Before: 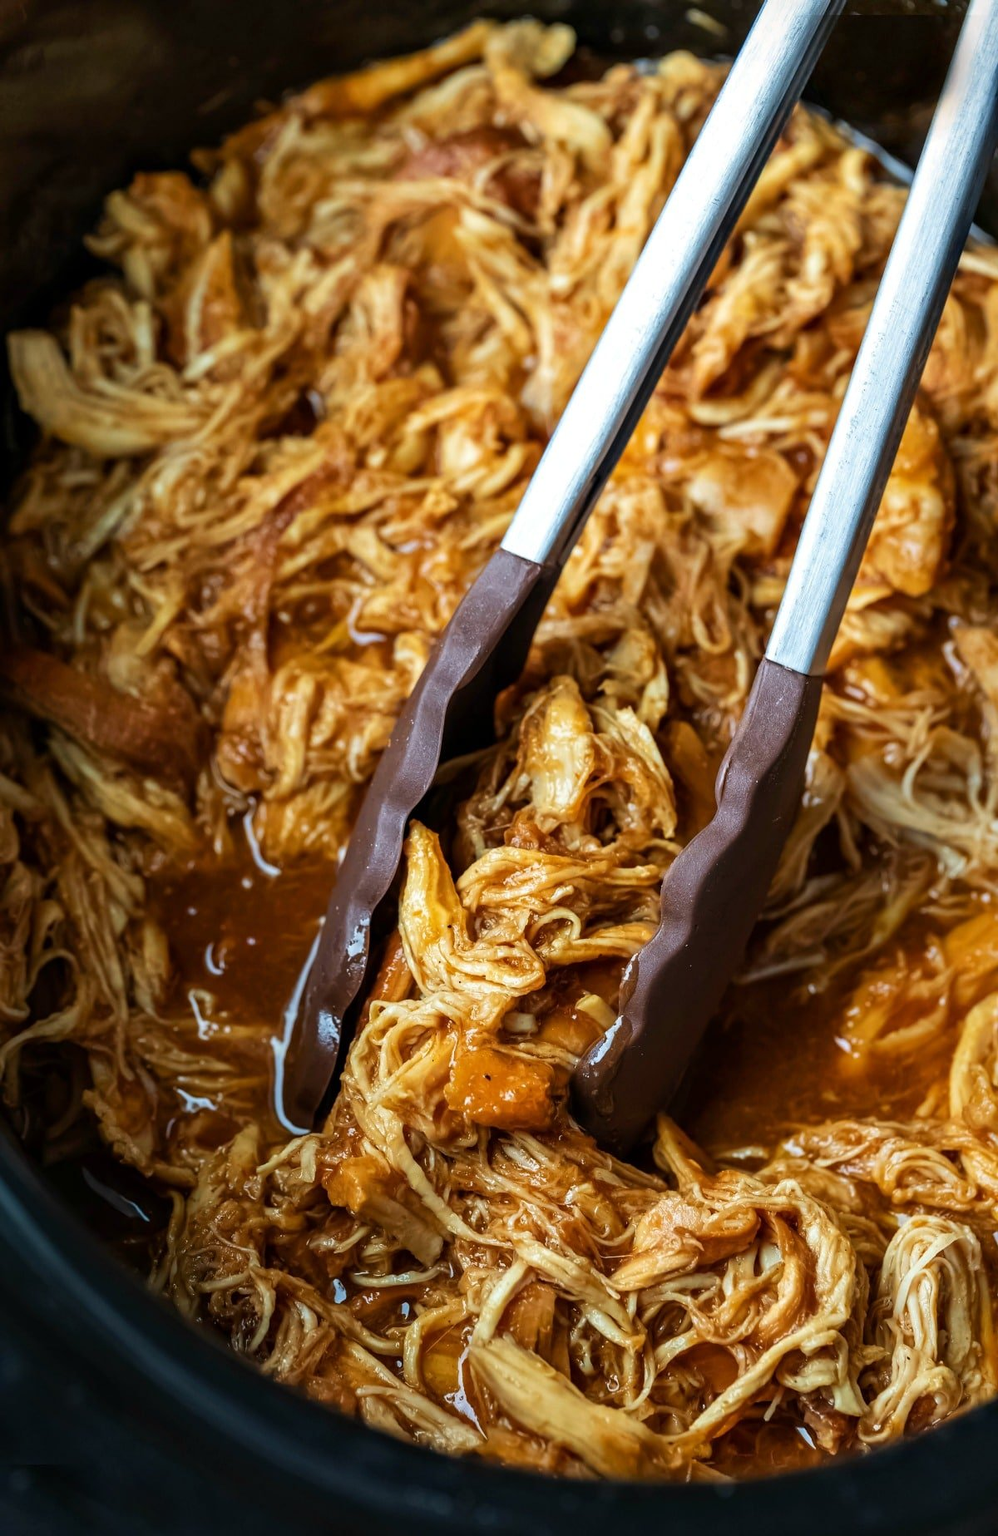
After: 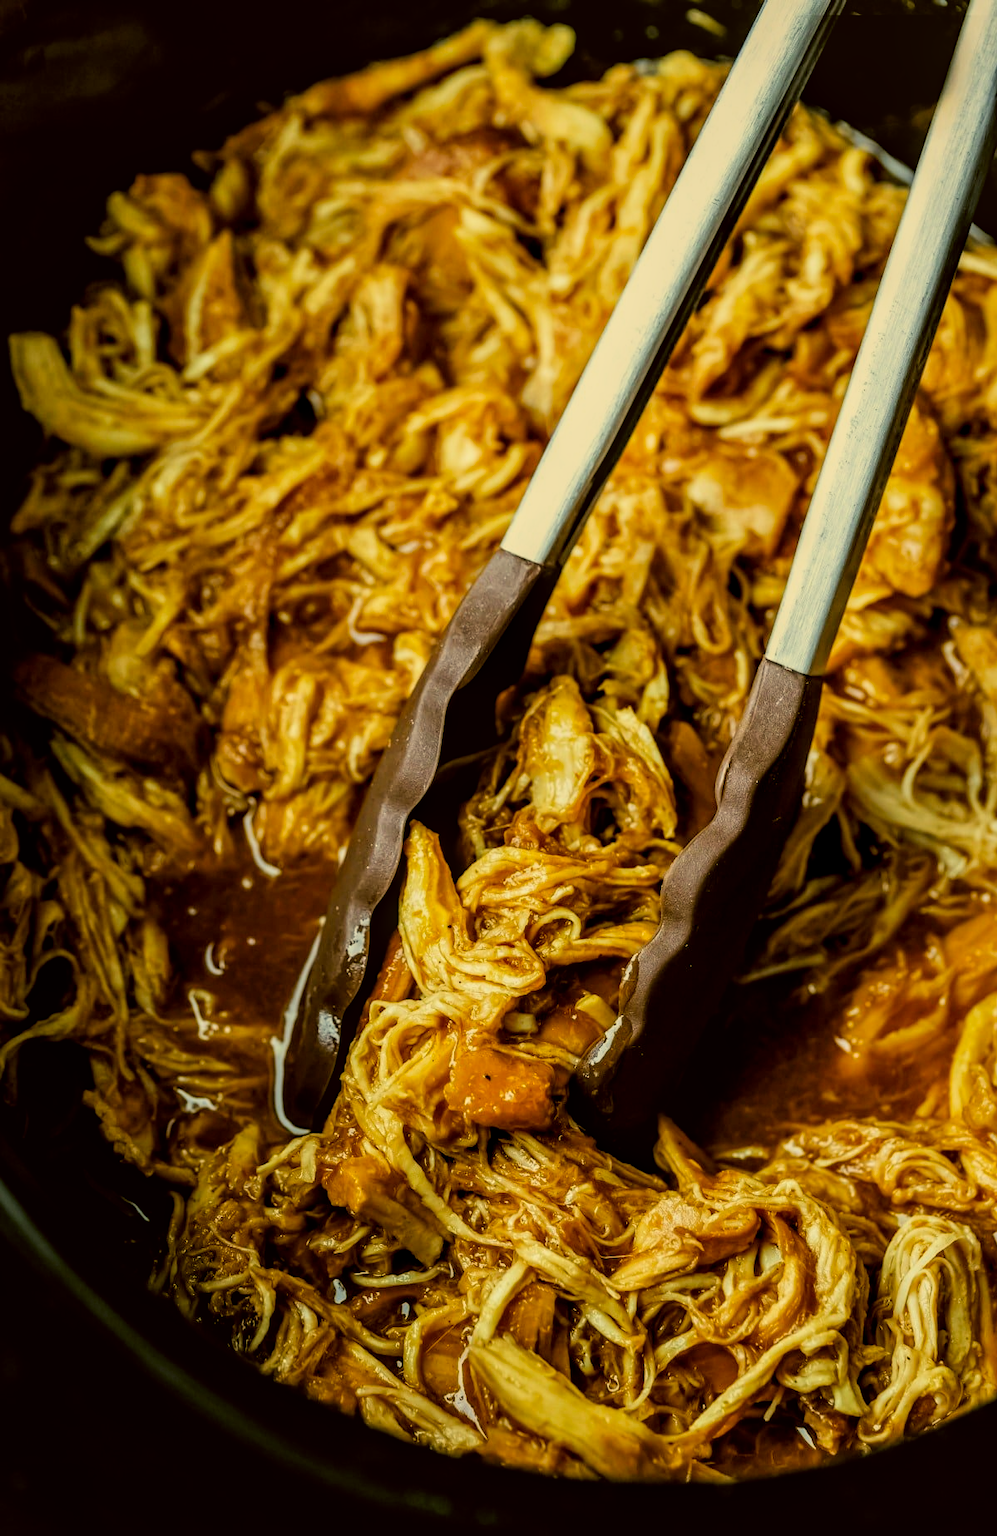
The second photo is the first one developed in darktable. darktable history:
color correction: highlights a* 0.182, highlights b* 29.3, shadows a* -0.203, shadows b* 21.49
local contrast: on, module defaults
filmic rgb: black relative exposure -7.74 EV, white relative exposure 4.38 EV, target black luminance 0%, hardness 3.75, latitude 50.58%, contrast 1.075, highlights saturation mix 8.89%, shadows ↔ highlights balance -0.264%
